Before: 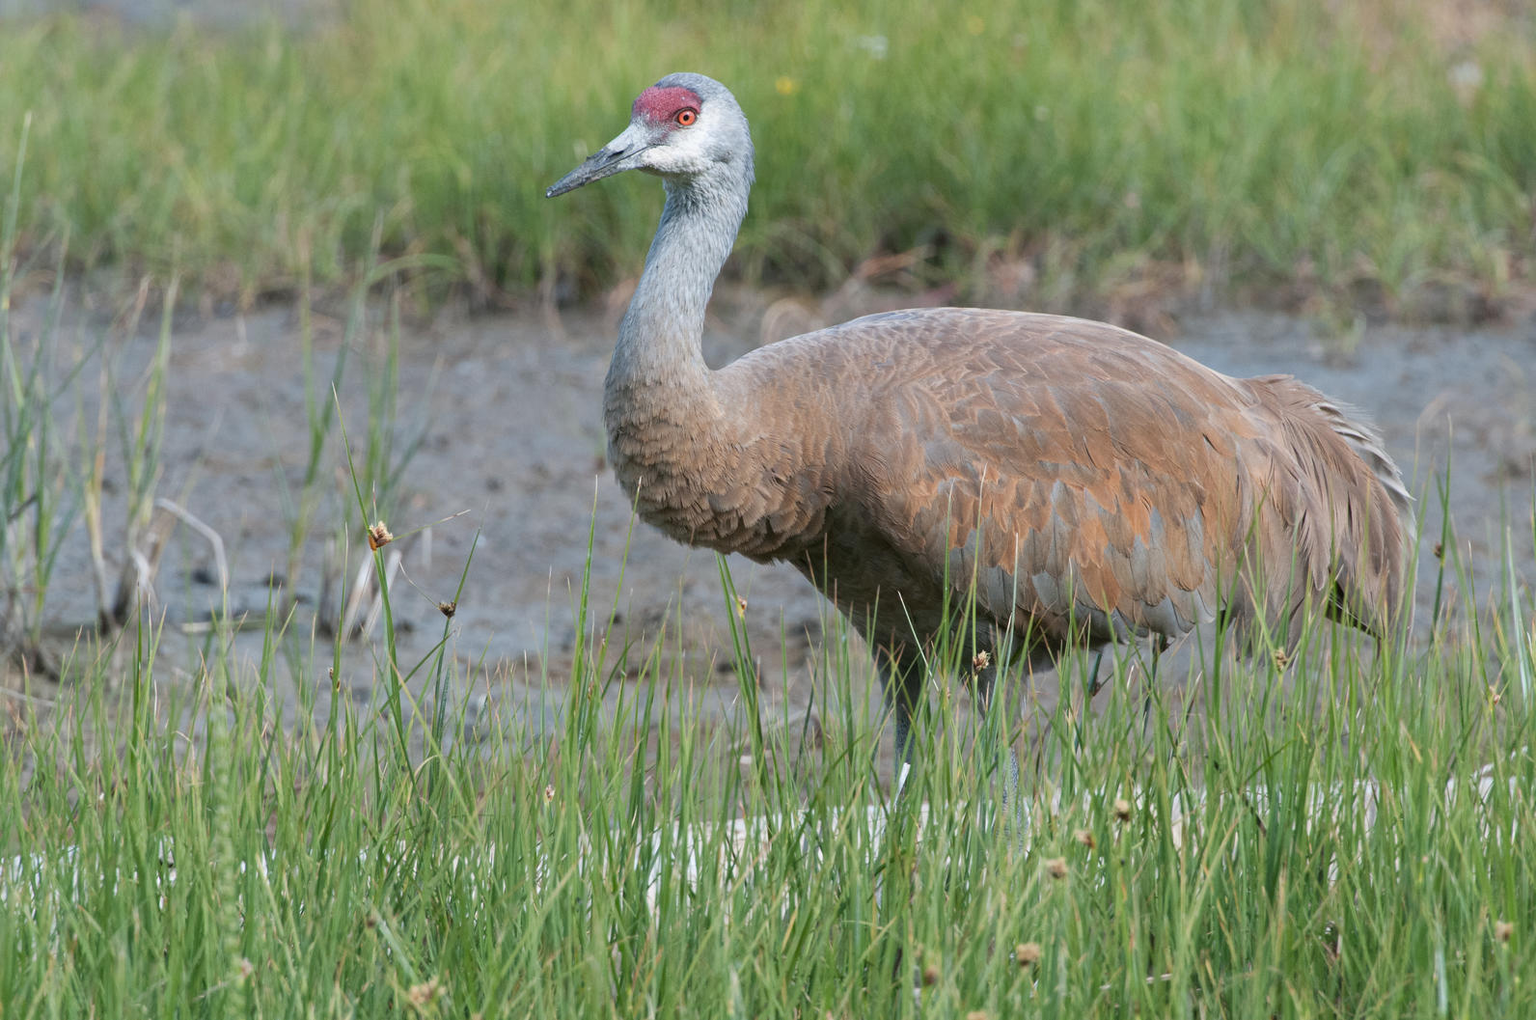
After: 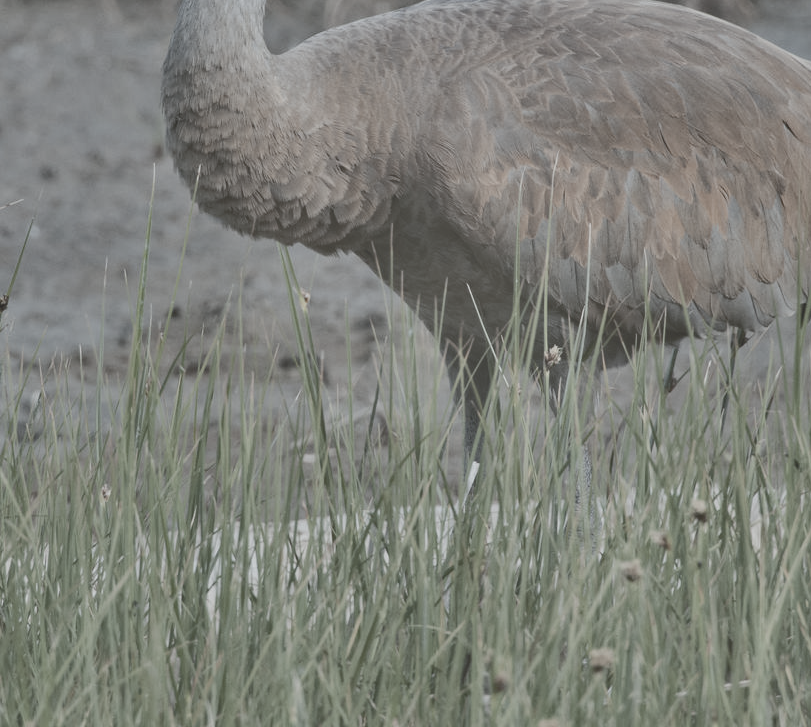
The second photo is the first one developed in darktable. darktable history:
shadows and highlights: shadows 19.13, highlights -83.41, soften with gaussian
crop and rotate: left 29.237%, top 31.152%, right 19.807%
haze removal: compatibility mode true, adaptive false
color balance: lift [1.004, 1.002, 1.002, 0.998], gamma [1, 1.007, 1.002, 0.993], gain [1, 0.977, 1.013, 1.023], contrast -3.64%
contrast brightness saturation: contrast -0.32, brightness 0.75, saturation -0.78
